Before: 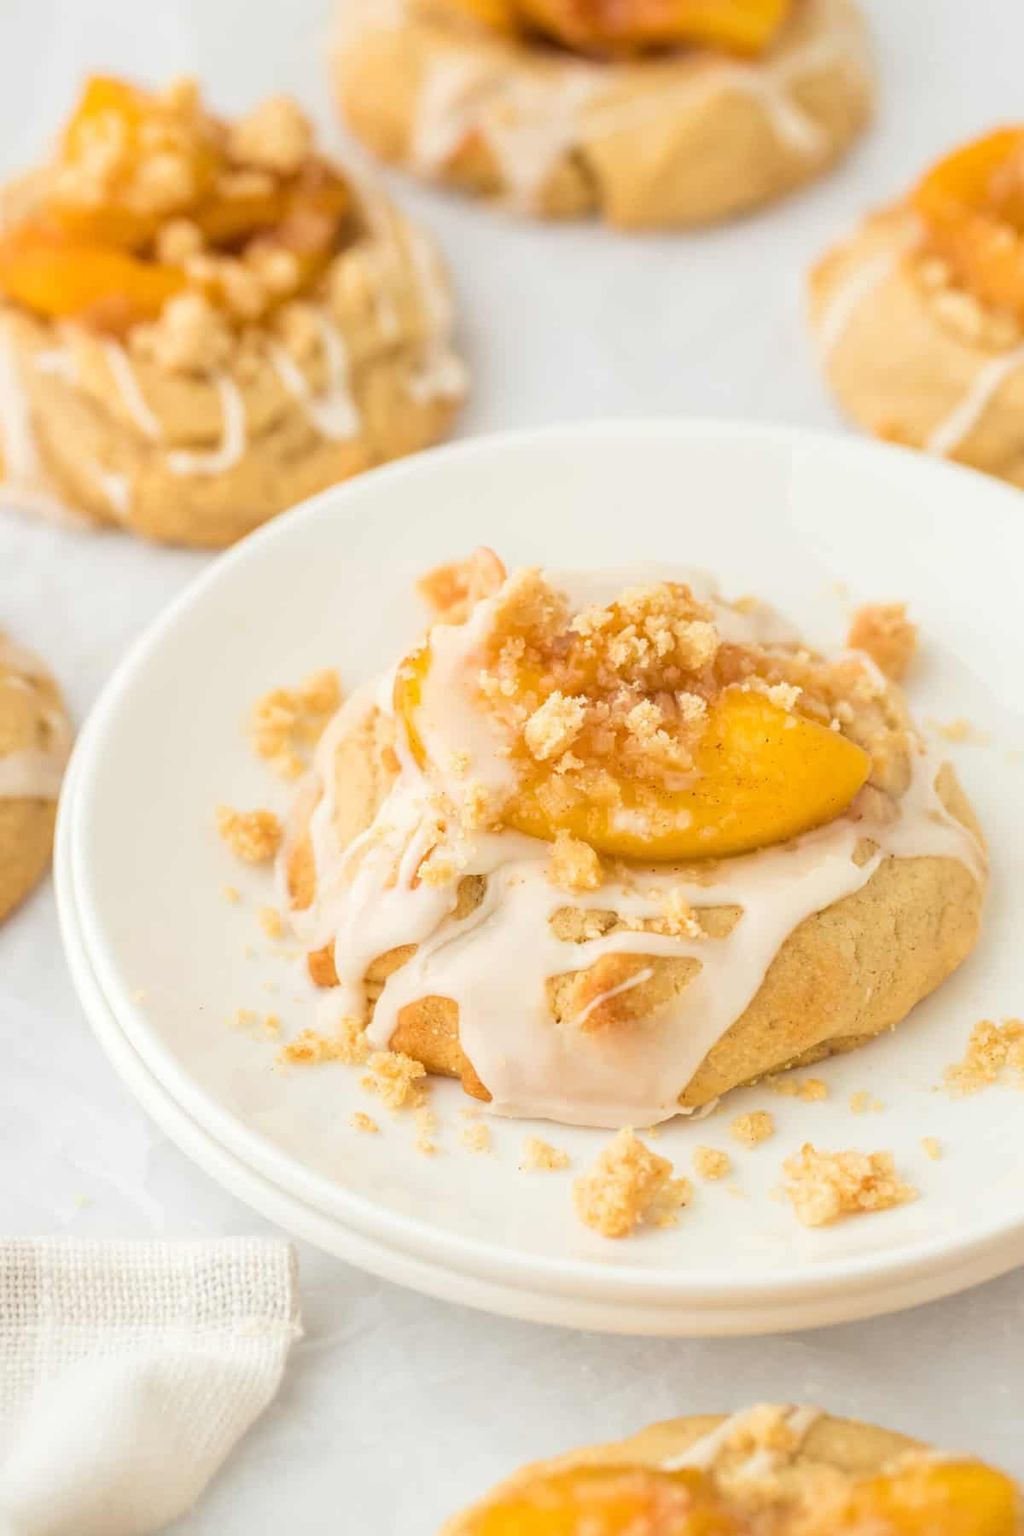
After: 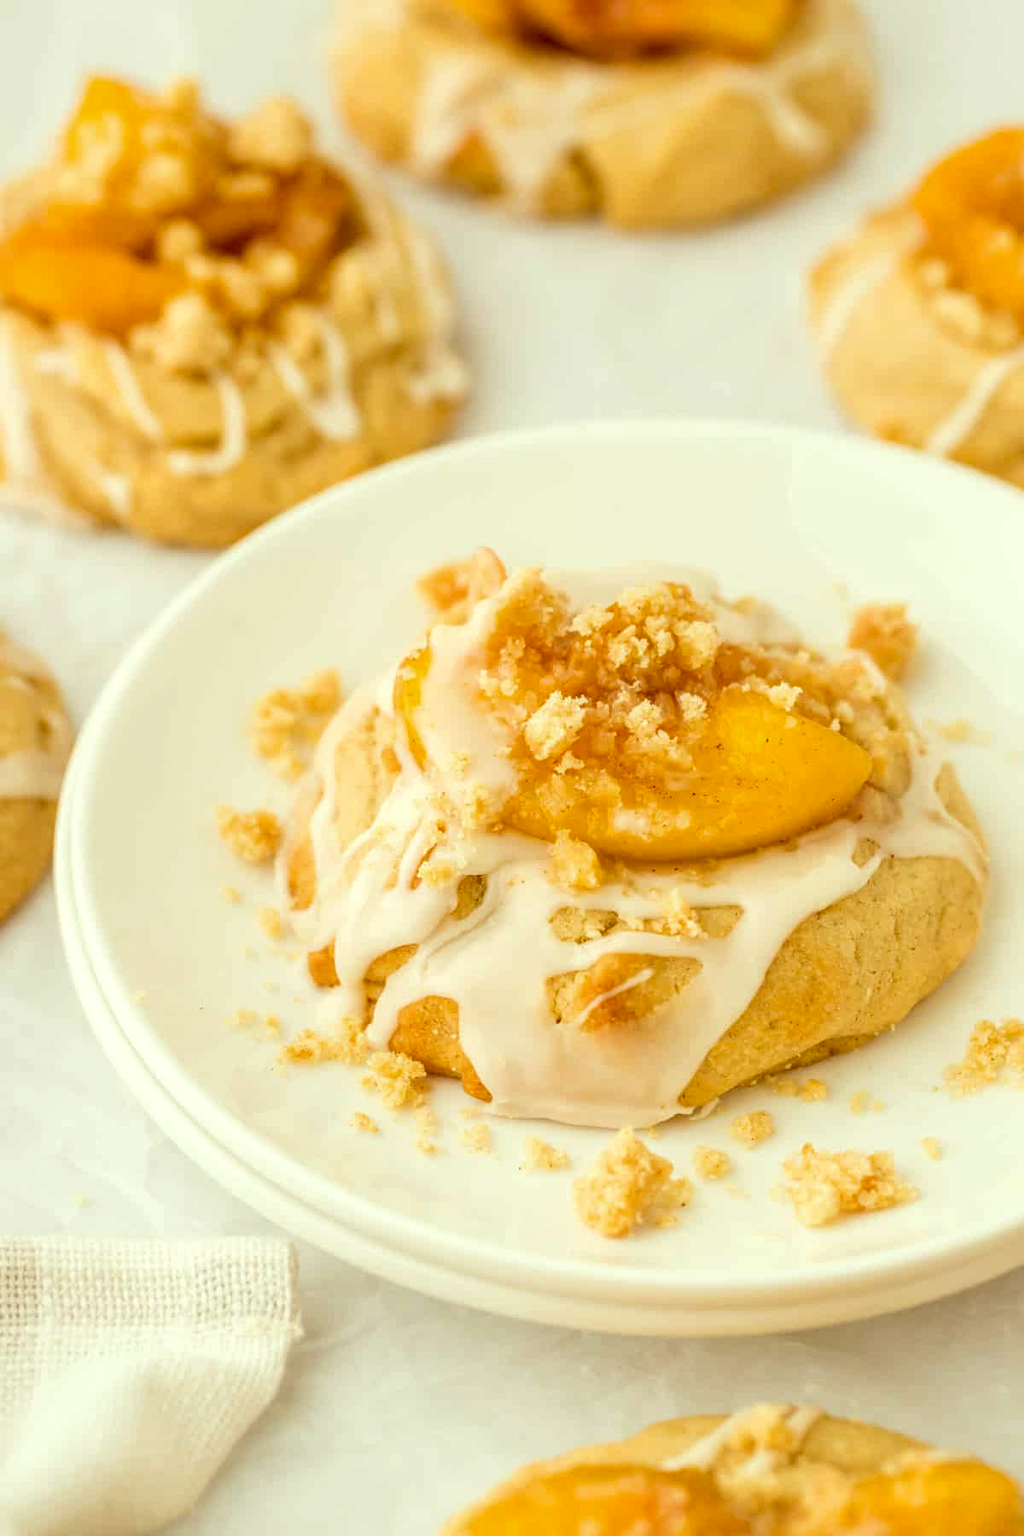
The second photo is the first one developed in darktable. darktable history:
local contrast: on, module defaults
color correction: highlights a* -5.3, highlights b* 9.8, shadows a* 9.8, shadows b* 24.26
